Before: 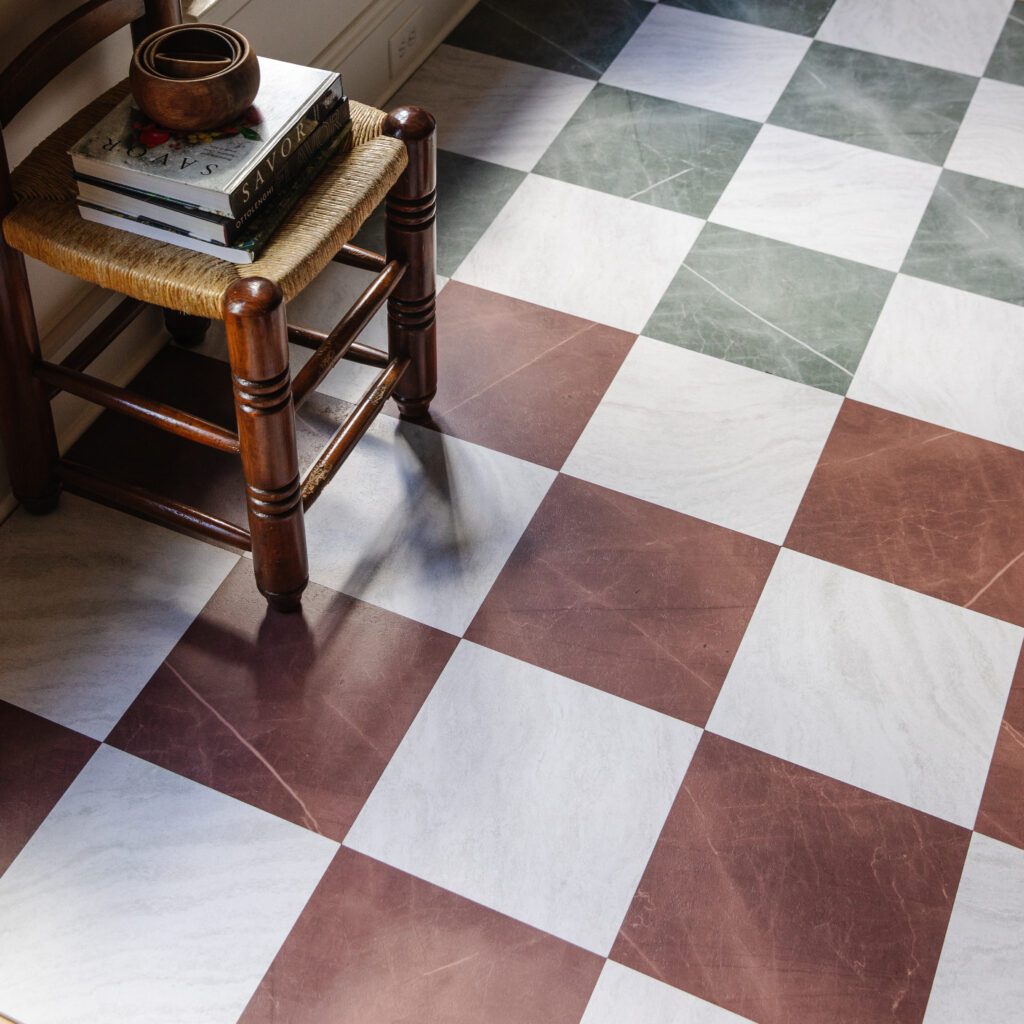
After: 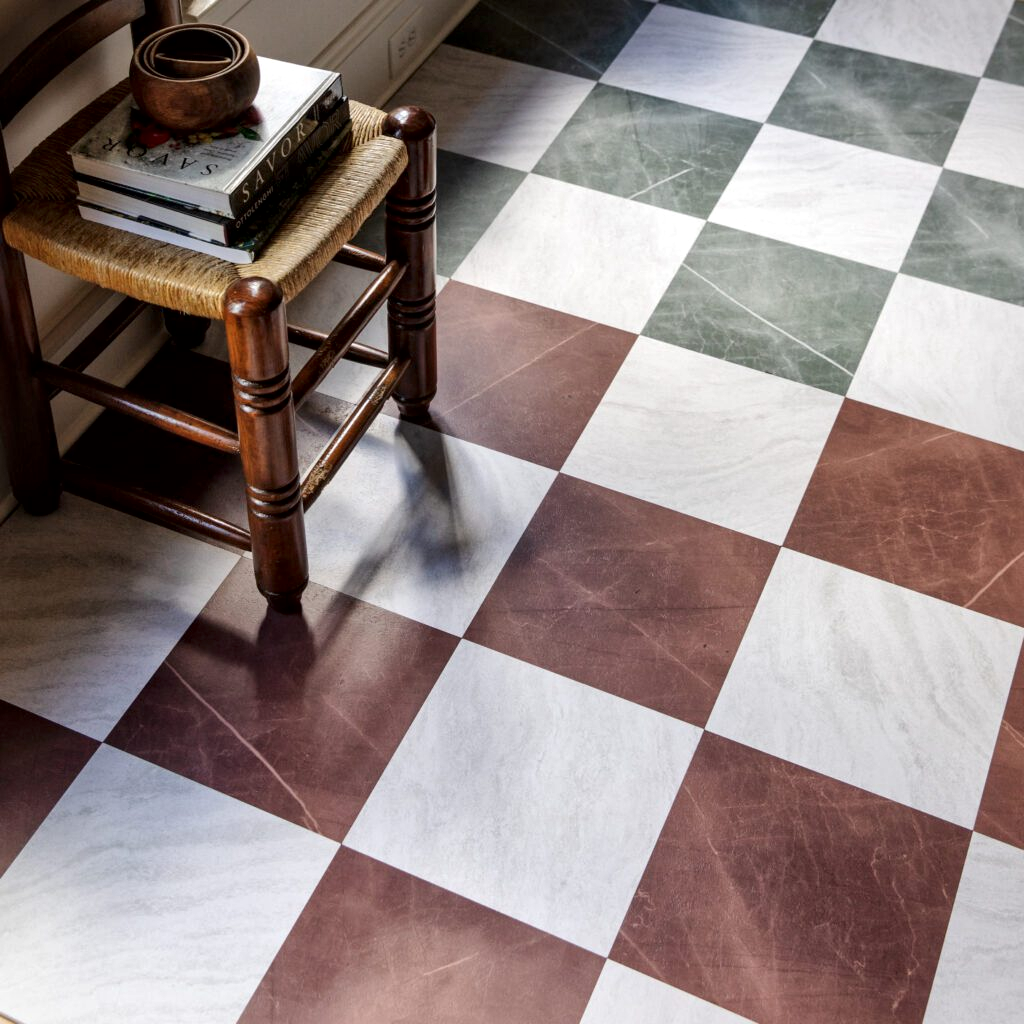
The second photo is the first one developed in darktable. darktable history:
local contrast: mode bilateral grid, contrast 20, coarseness 51, detail 171%, midtone range 0.2
